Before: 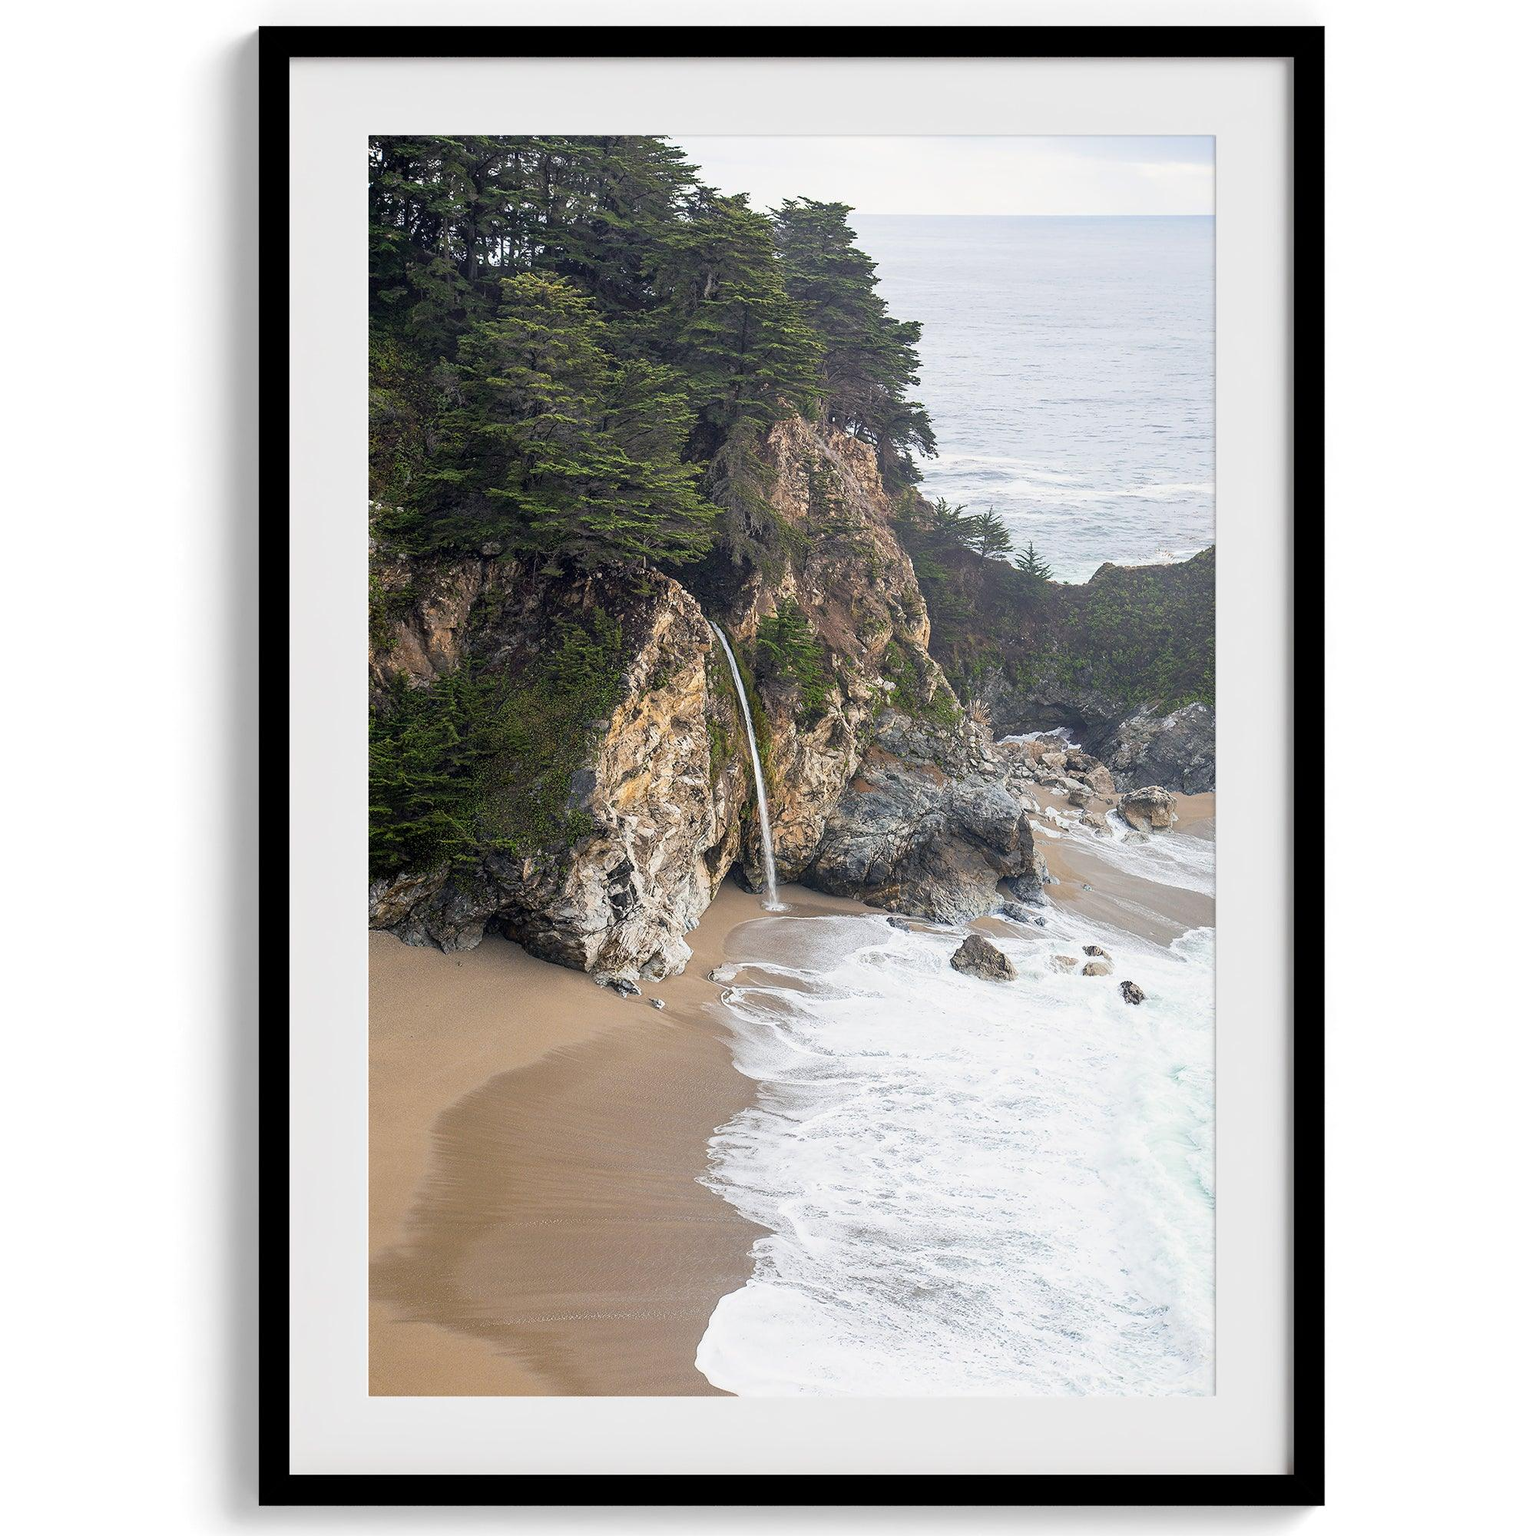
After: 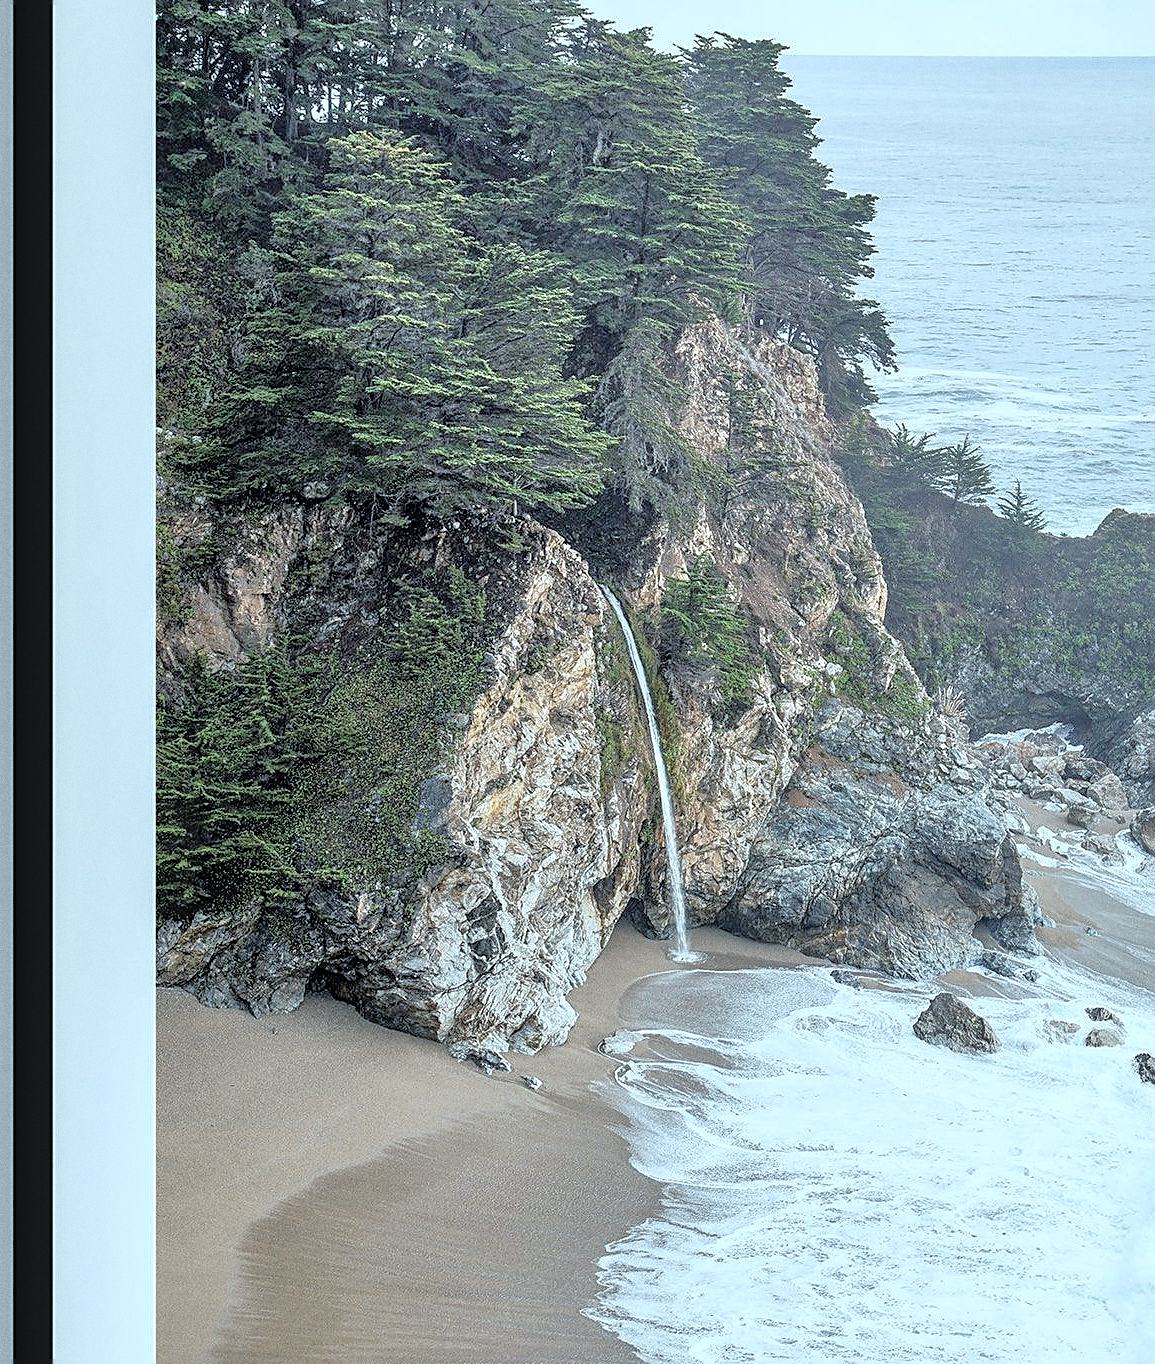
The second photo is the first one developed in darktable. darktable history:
crop: left 16.202%, top 11.208%, right 26.045%, bottom 20.557%
sharpen: on, module defaults
color correction: highlights a* -12.64, highlights b* -18.1, saturation 0.7
local contrast: on, module defaults
grain: coarseness 0.09 ISO
tone equalizer: -7 EV 0.15 EV, -6 EV 0.6 EV, -5 EV 1.15 EV, -4 EV 1.33 EV, -3 EV 1.15 EV, -2 EV 0.6 EV, -1 EV 0.15 EV, mask exposure compensation -0.5 EV
